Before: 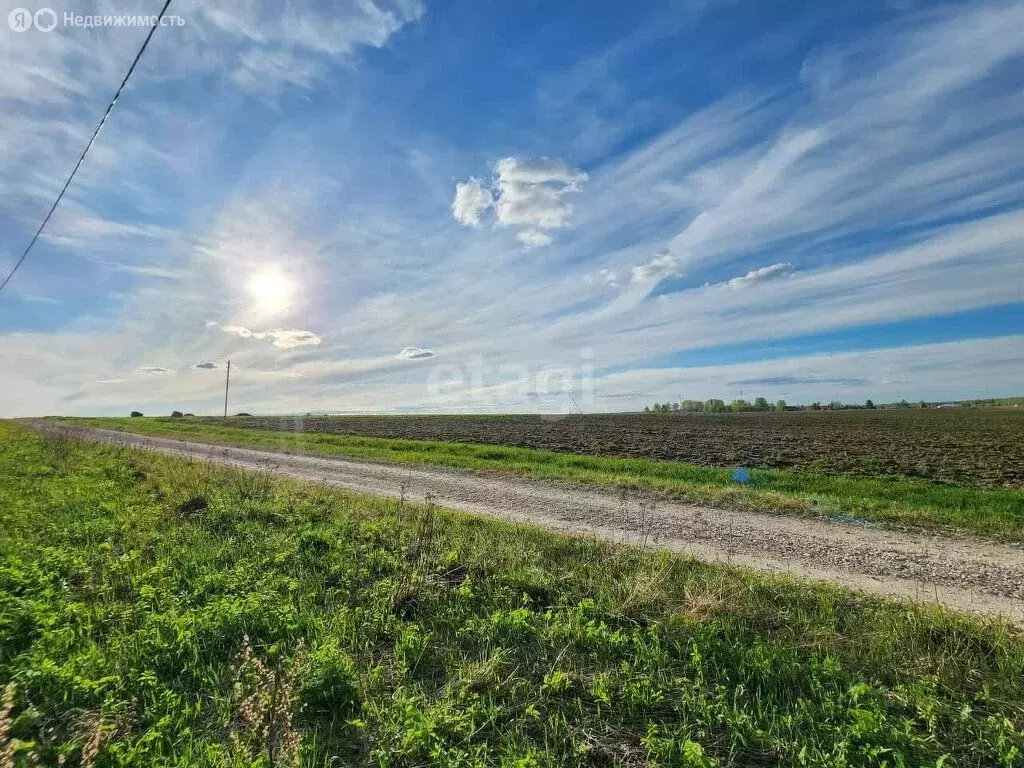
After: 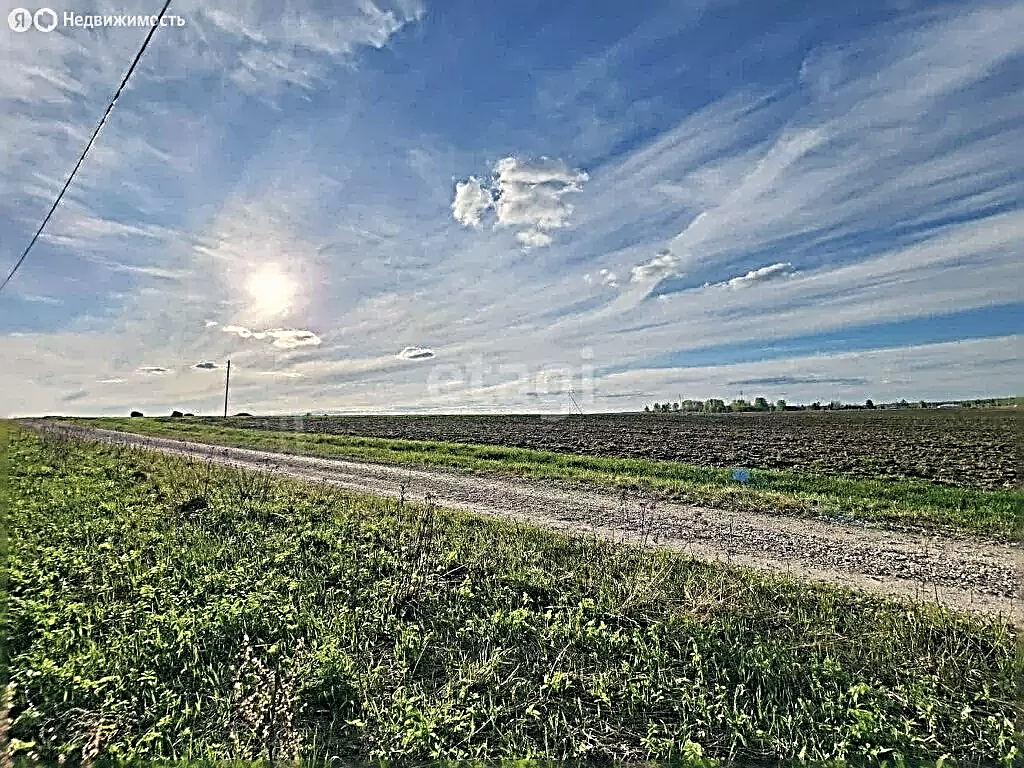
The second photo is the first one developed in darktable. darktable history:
sharpen: radius 3.158, amount 1.731
color correction: highlights a* 2.75, highlights b* 5, shadows a* -2.04, shadows b* -4.84, saturation 0.8
